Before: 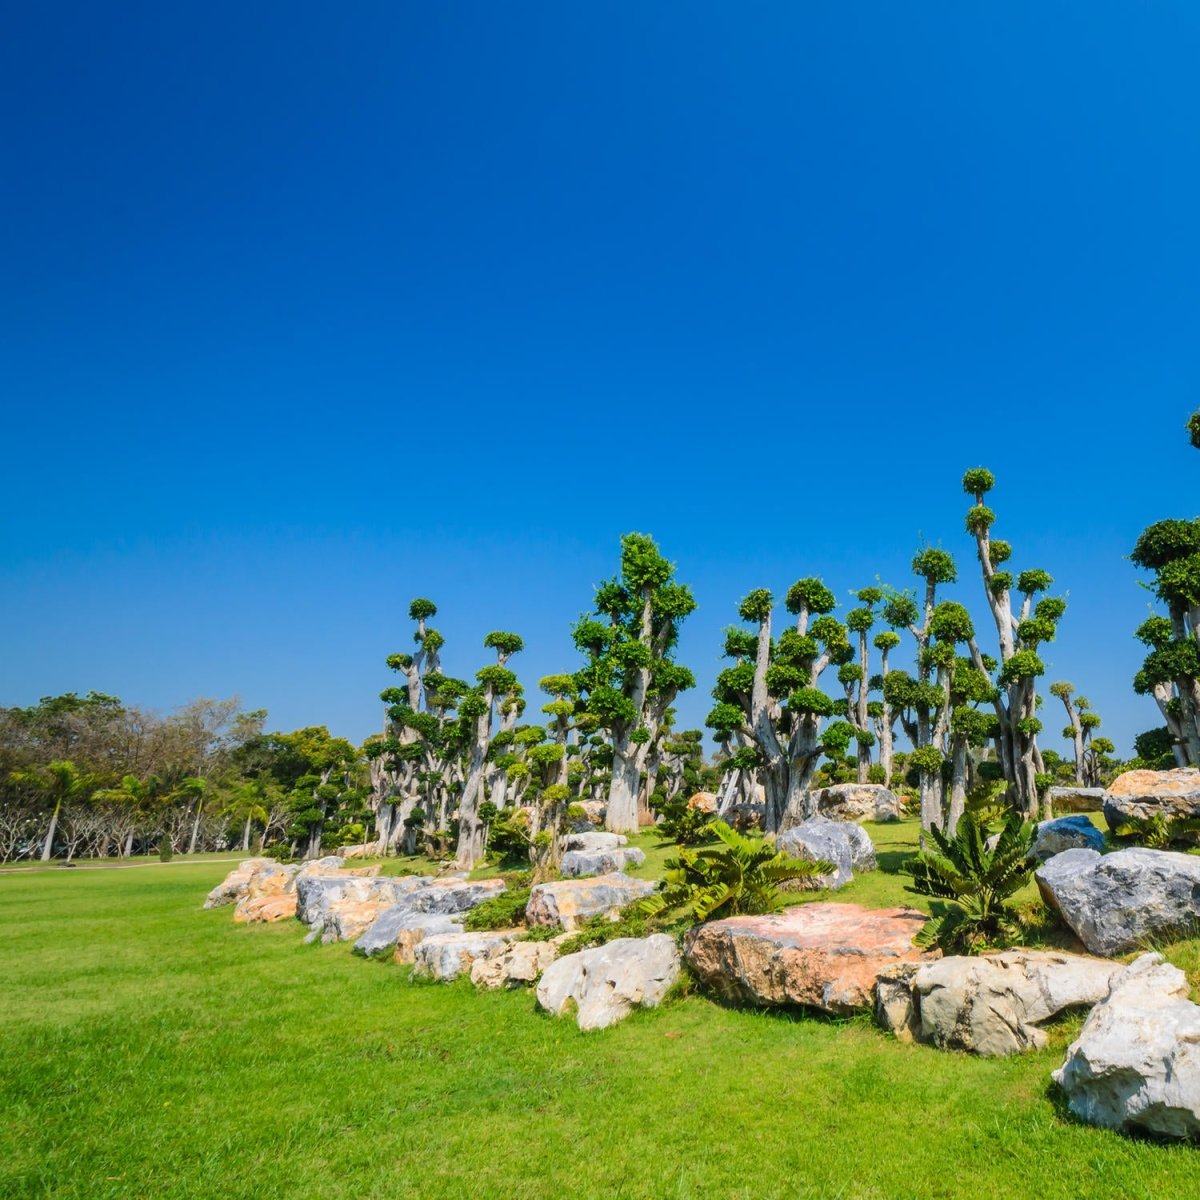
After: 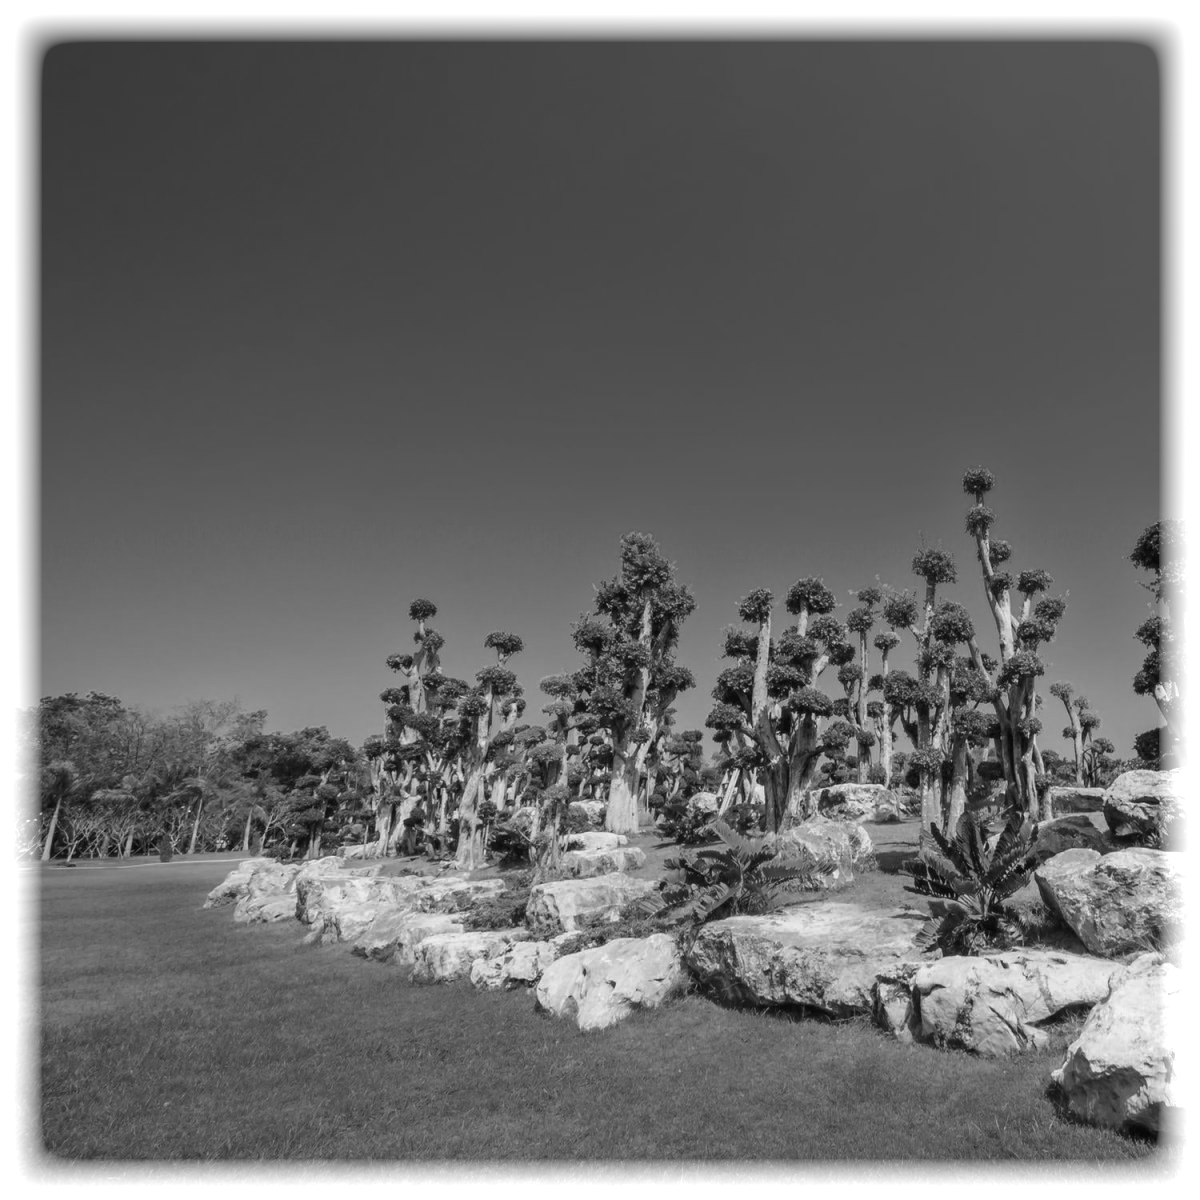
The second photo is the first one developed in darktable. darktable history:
contrast equalizer: y [[0.5 ×6], [0.5 ×6], [0.5, 0.5, 0.501, 0.545, 0.707, 0.863], [0 ×6], [0 ×6]]
base curve: curves: ch0 [(0, 0) (0.303, 0.277) (1, 1)]
vignetting: fall-off start 93%, fall-off radius 5%, brightness 1, saturation -0.49, automatic ratio true, width/height ratio 1.332, shape 0.04, unbound false
monochrome: a 0, b 0, size 0.5, highlights 0.57
